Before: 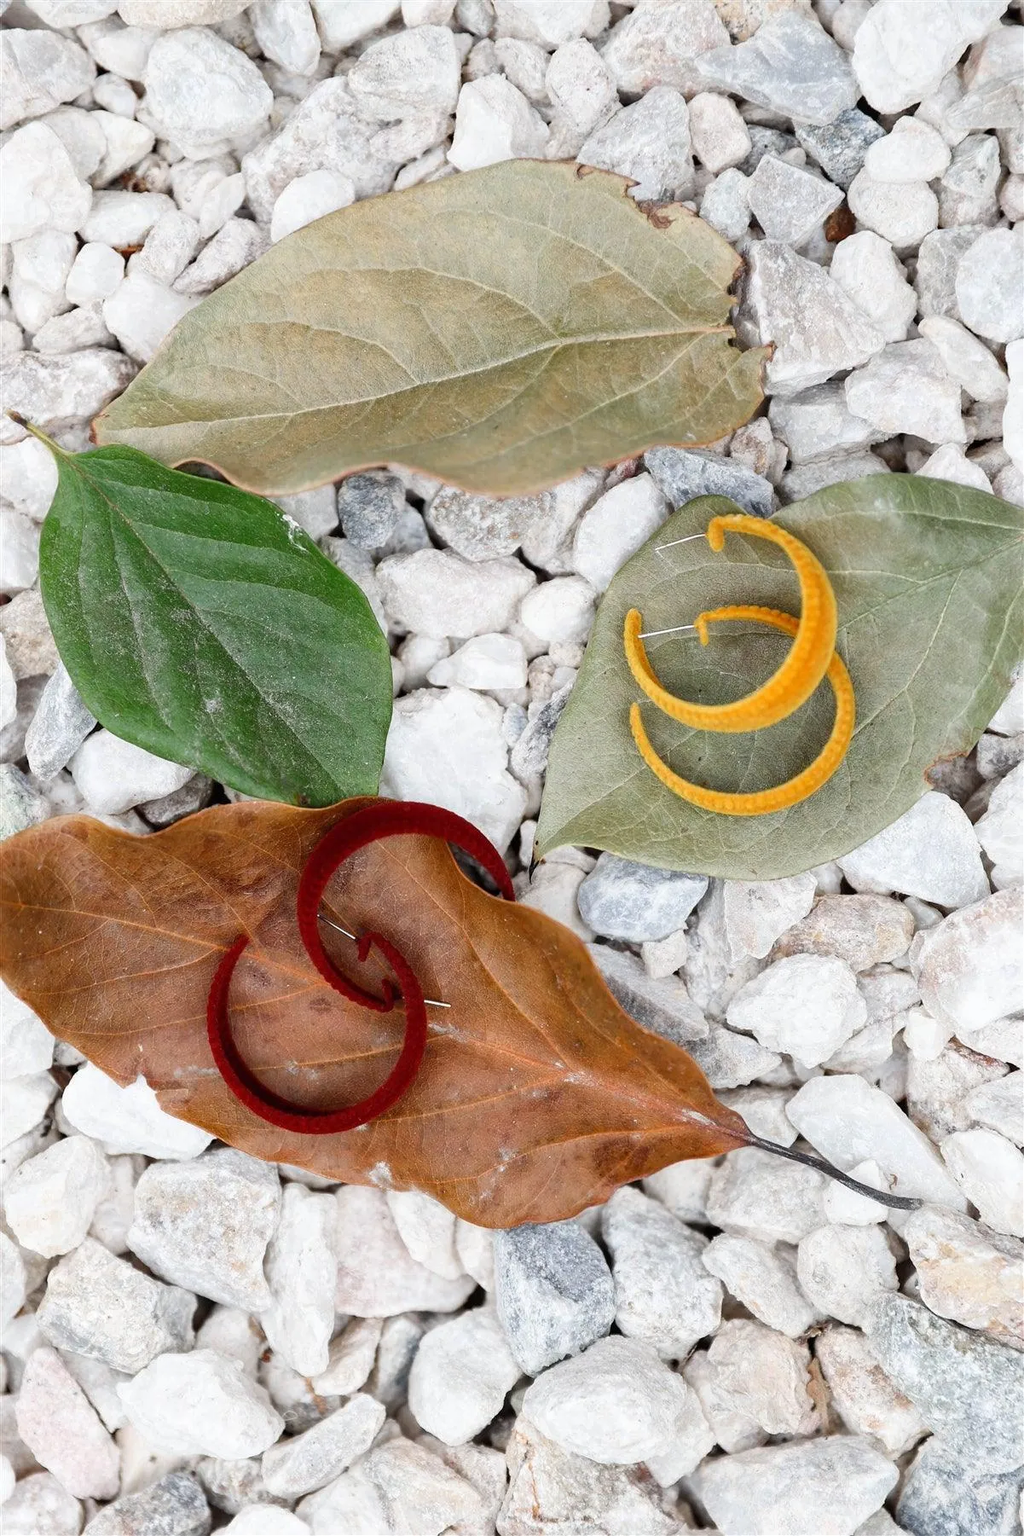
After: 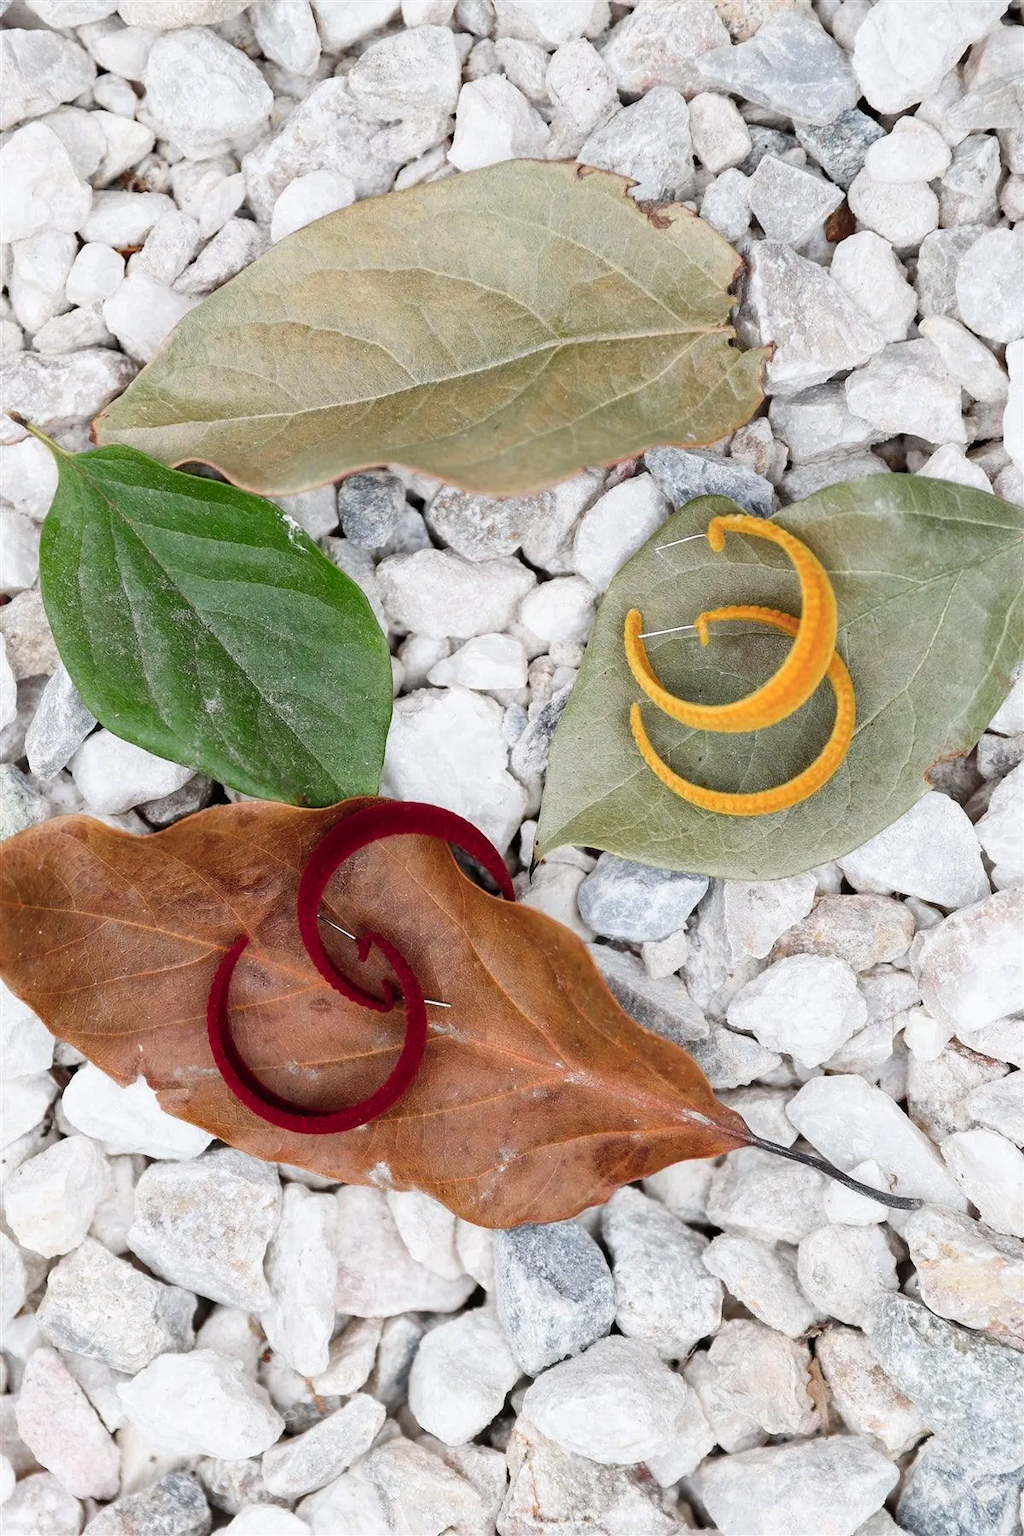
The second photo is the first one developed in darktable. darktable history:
color calibration: output R [1.003, 0.027, -0.041, 0], output G [-0.018, 1.043, -0.038, 0], output B [0.071, -0.086, 1.017, 0], illuminant same as pipeline (D50), adaptation none (bypass), x 0.332, y 0.333, temperature 5020.58 K
